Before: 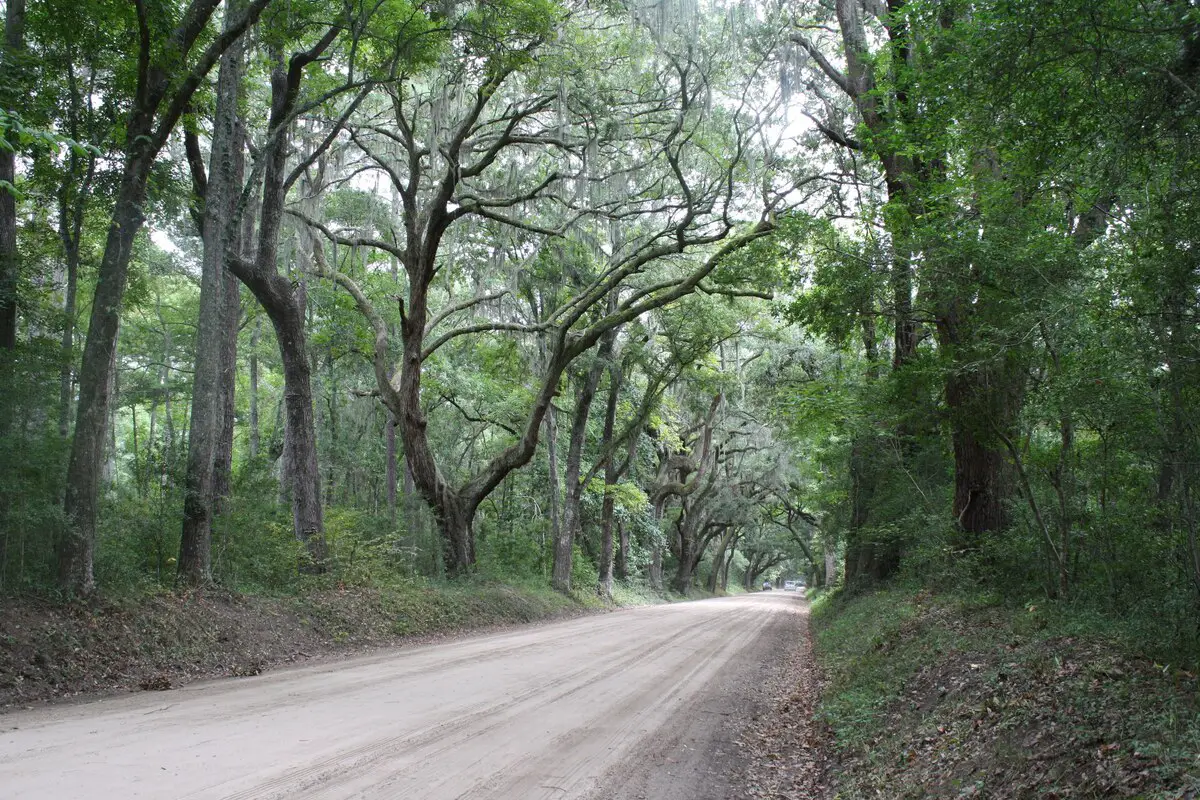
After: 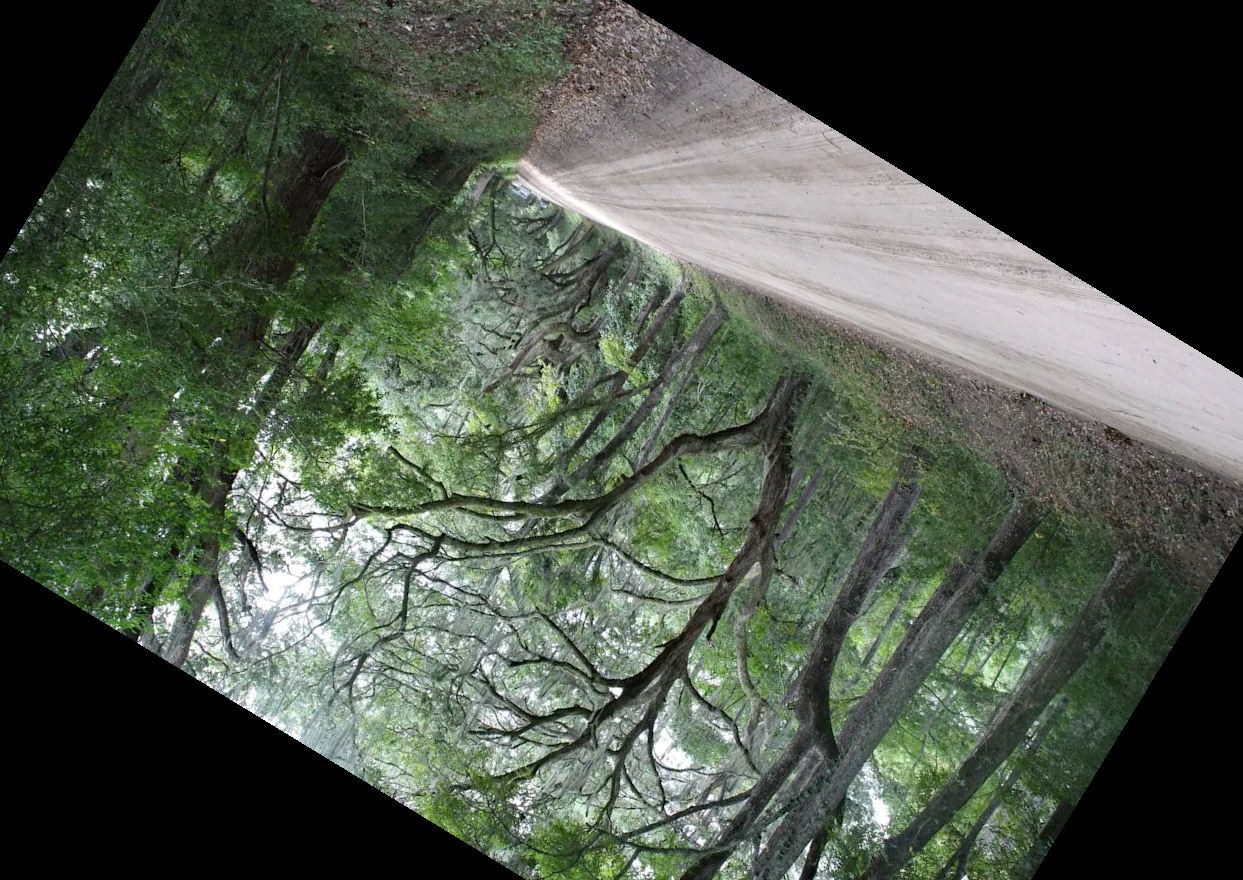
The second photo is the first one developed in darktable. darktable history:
haze removal: compatibility mode true, adaptive false
crop and rotate: angle 148.68°, left 9.111%, top 15.603%, right 4.588%, bottom 17.041%
